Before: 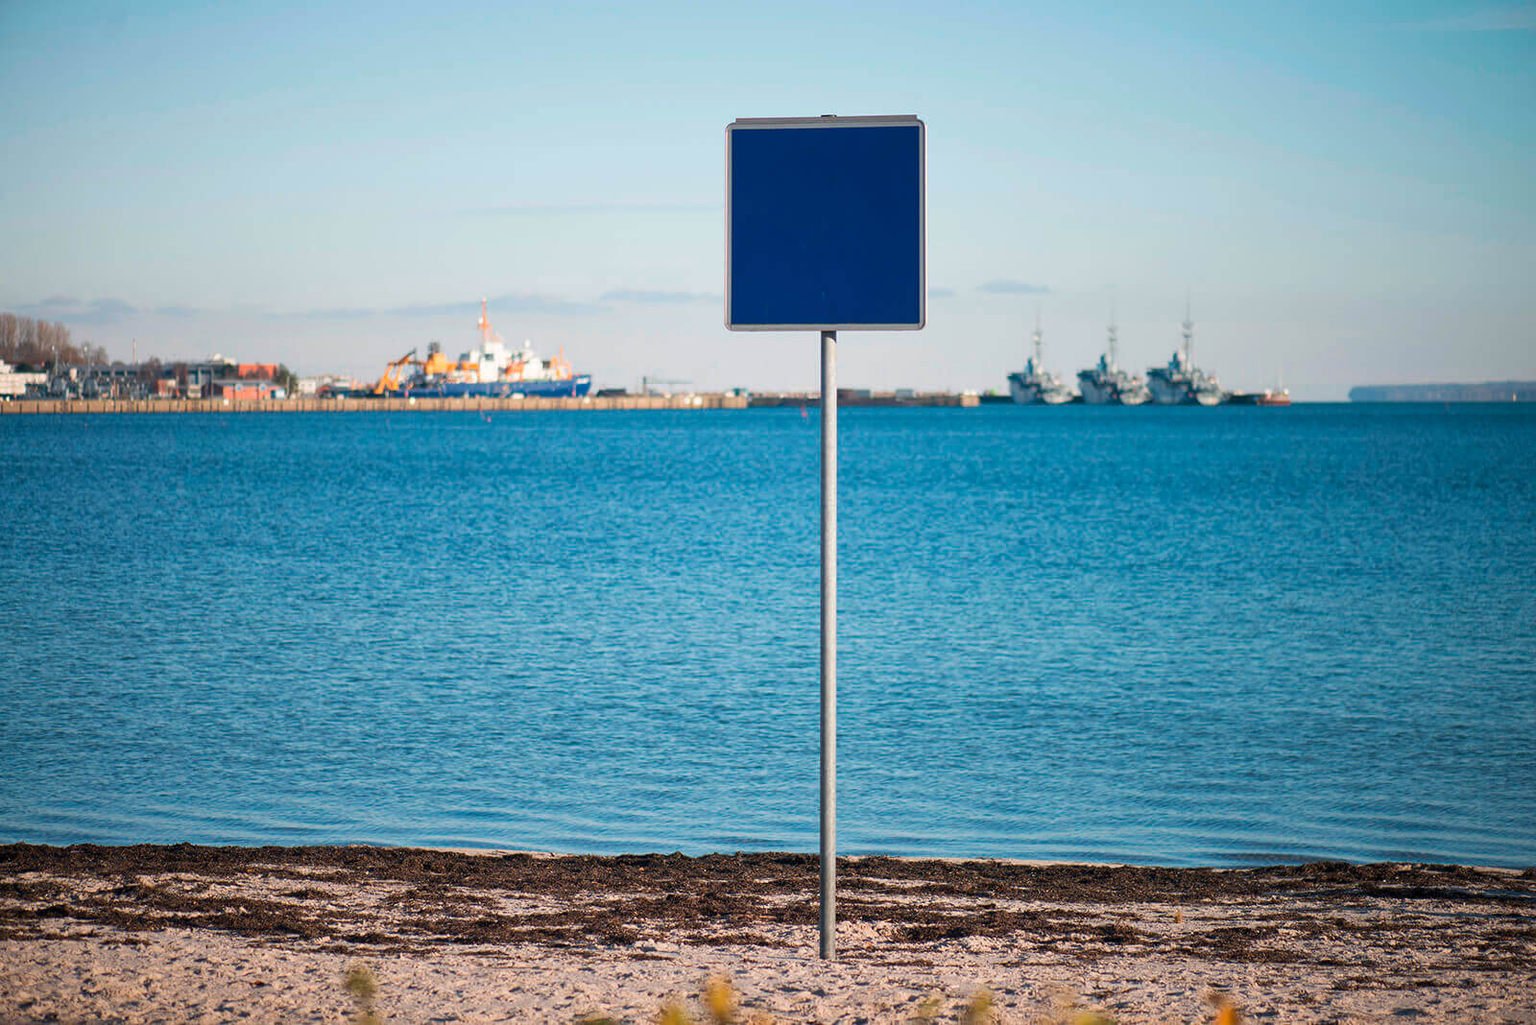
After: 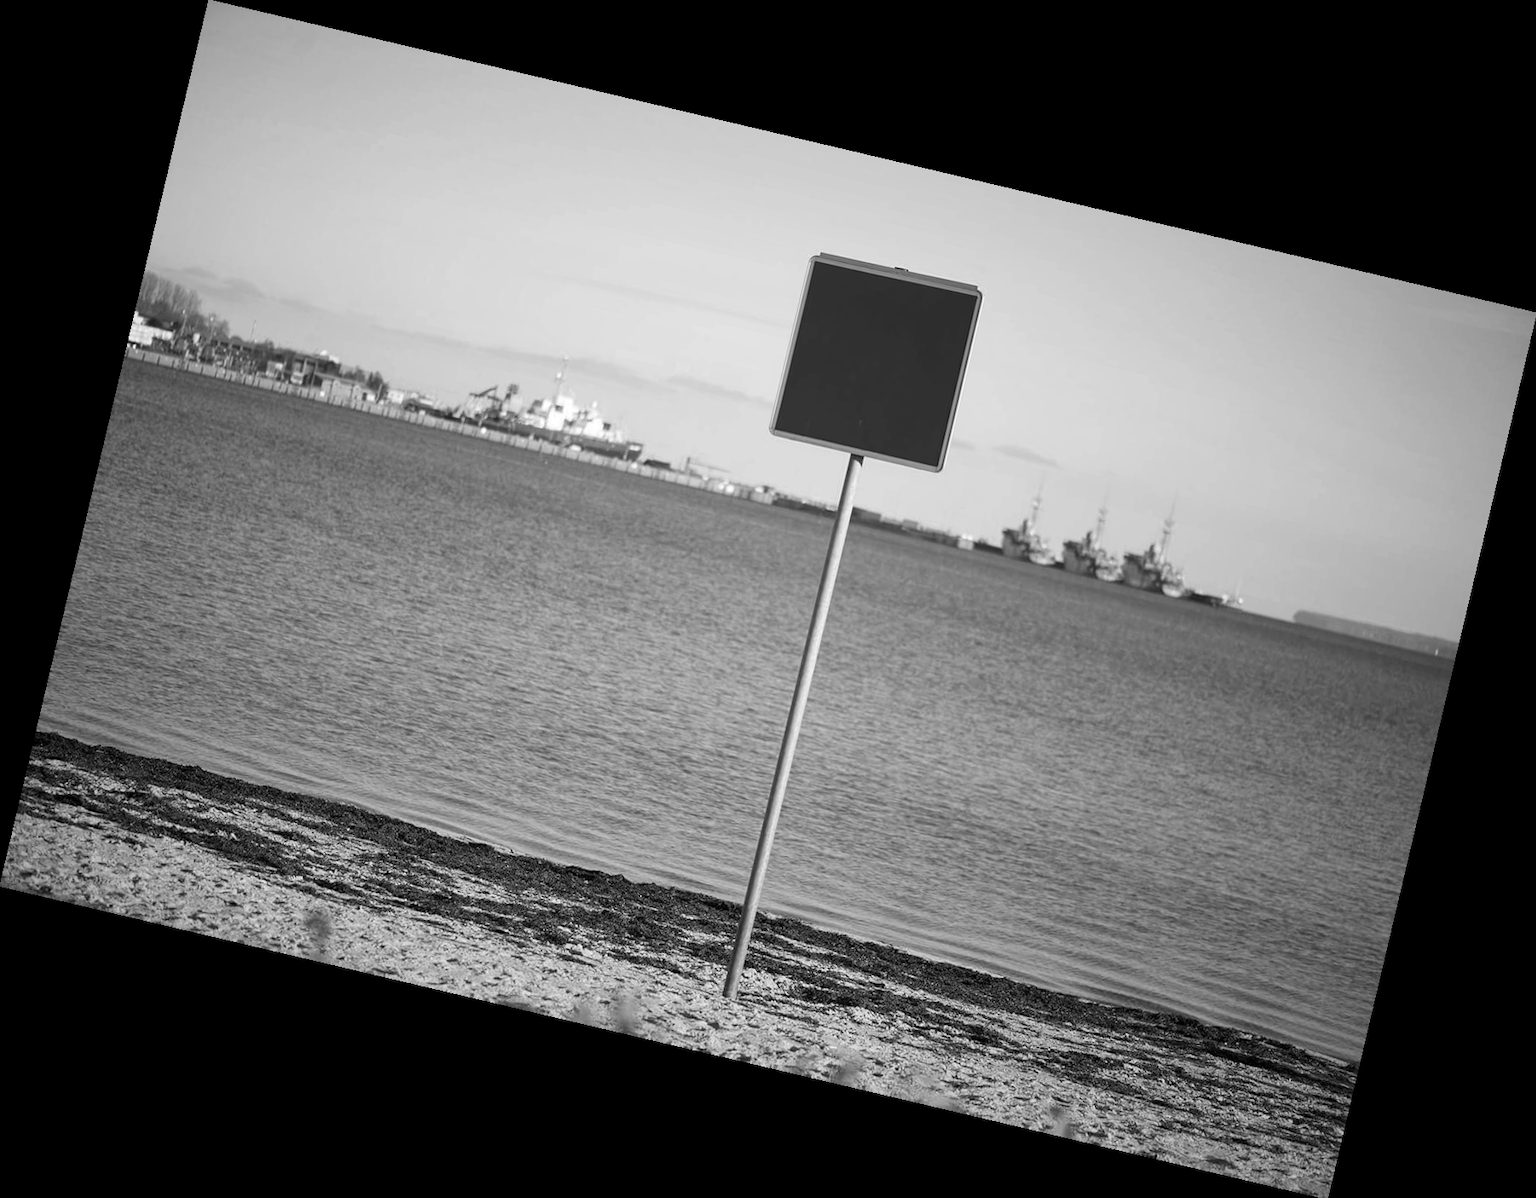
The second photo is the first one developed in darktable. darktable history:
white balance: red 1.042, blue 1.17
rotate and perspective: rotation 13.27°, automatic cropping off
monochrome: on, module defaults
